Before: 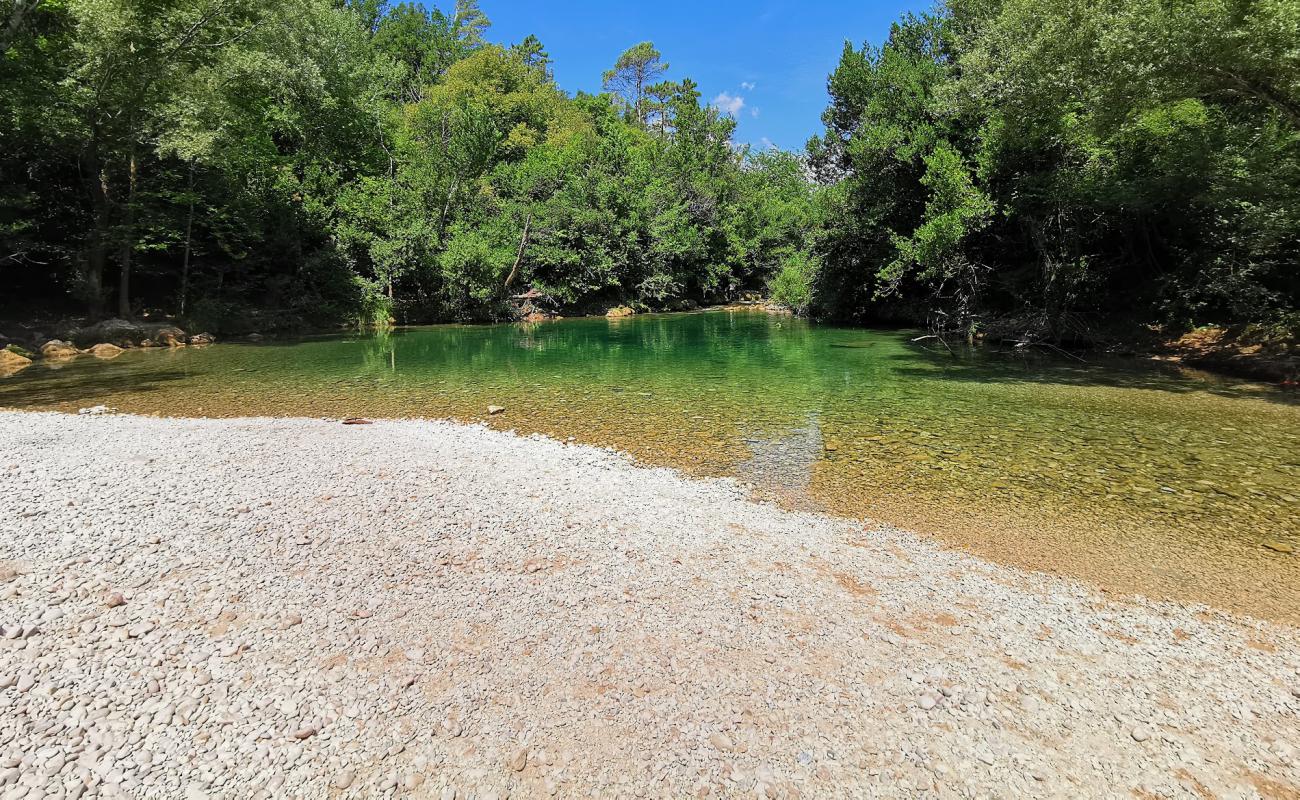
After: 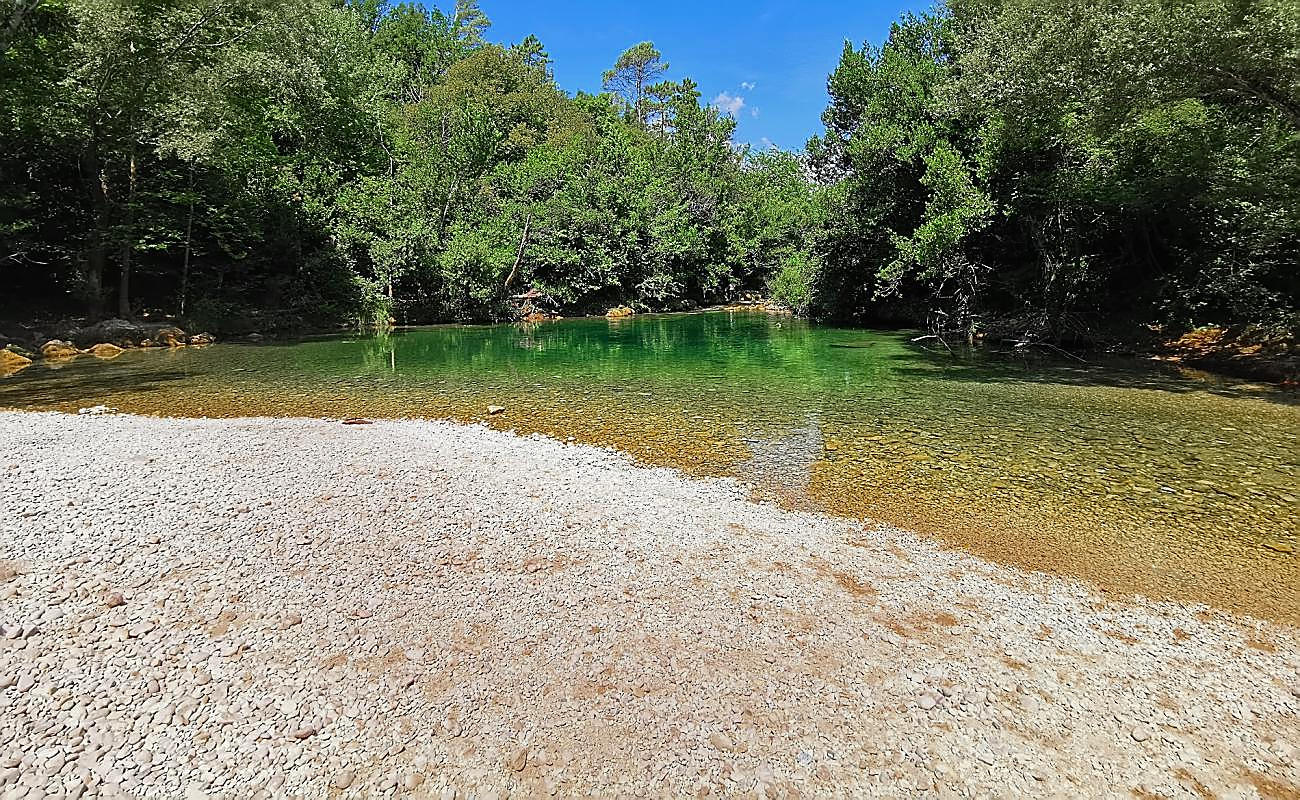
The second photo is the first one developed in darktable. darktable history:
sharpen: radius 1.373, amount 1.262, threshold 0.669
color zones: curves: ch0 [(0.11, 0.396) (0.195, 0.36) (0.25, 0.5) (0.303, 0.412) (0.357, 0.544) (0.75, 0.5) (0.967, 0.328)]; ch1 [(0, 0.468) (0.112, 0.512) (0.202, 0.6) (0.25, 0.5) (0.307, 0.352) (0.357, 0.544) (0.75, 0.5) (0.963, 0.524)]
contrast brightness saturation: contrast -0.022, brightness -0.014, saturation 0.033
